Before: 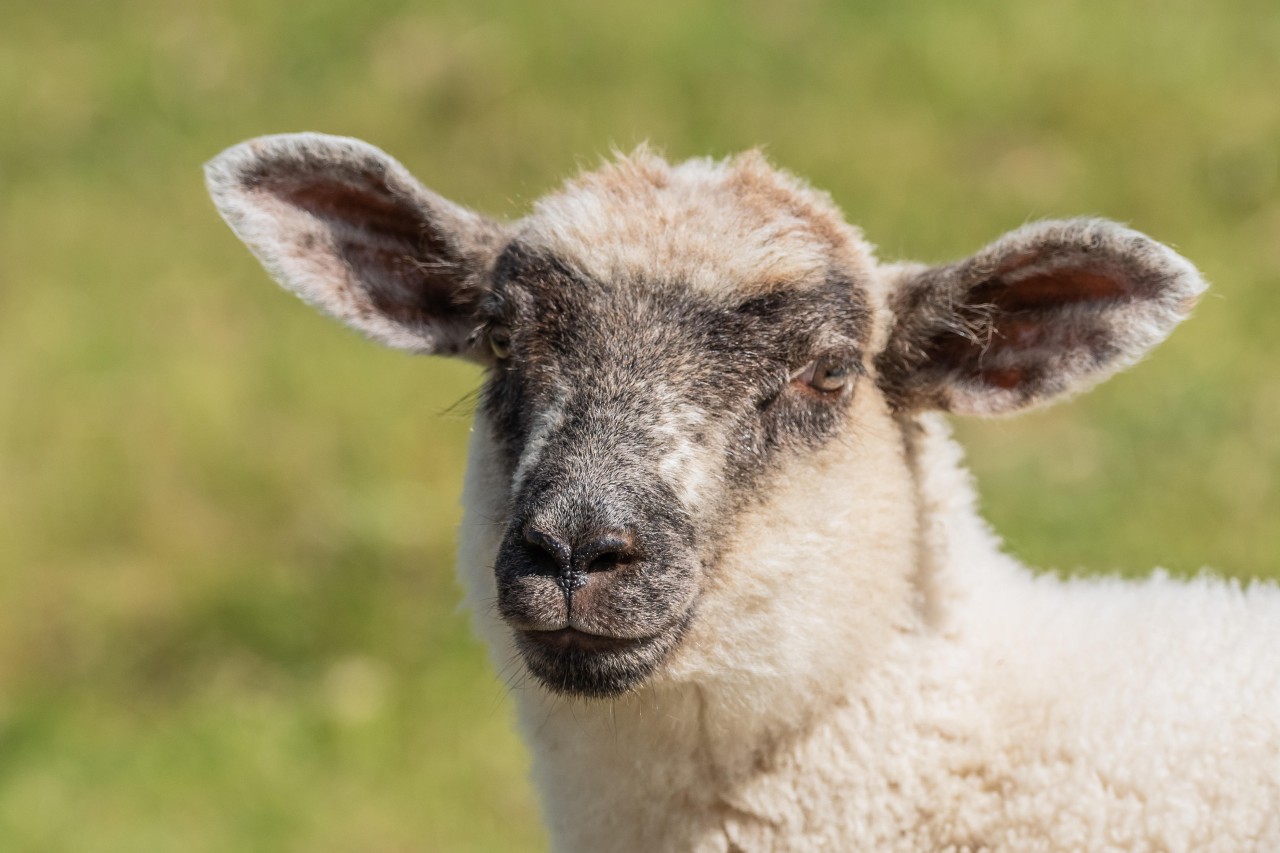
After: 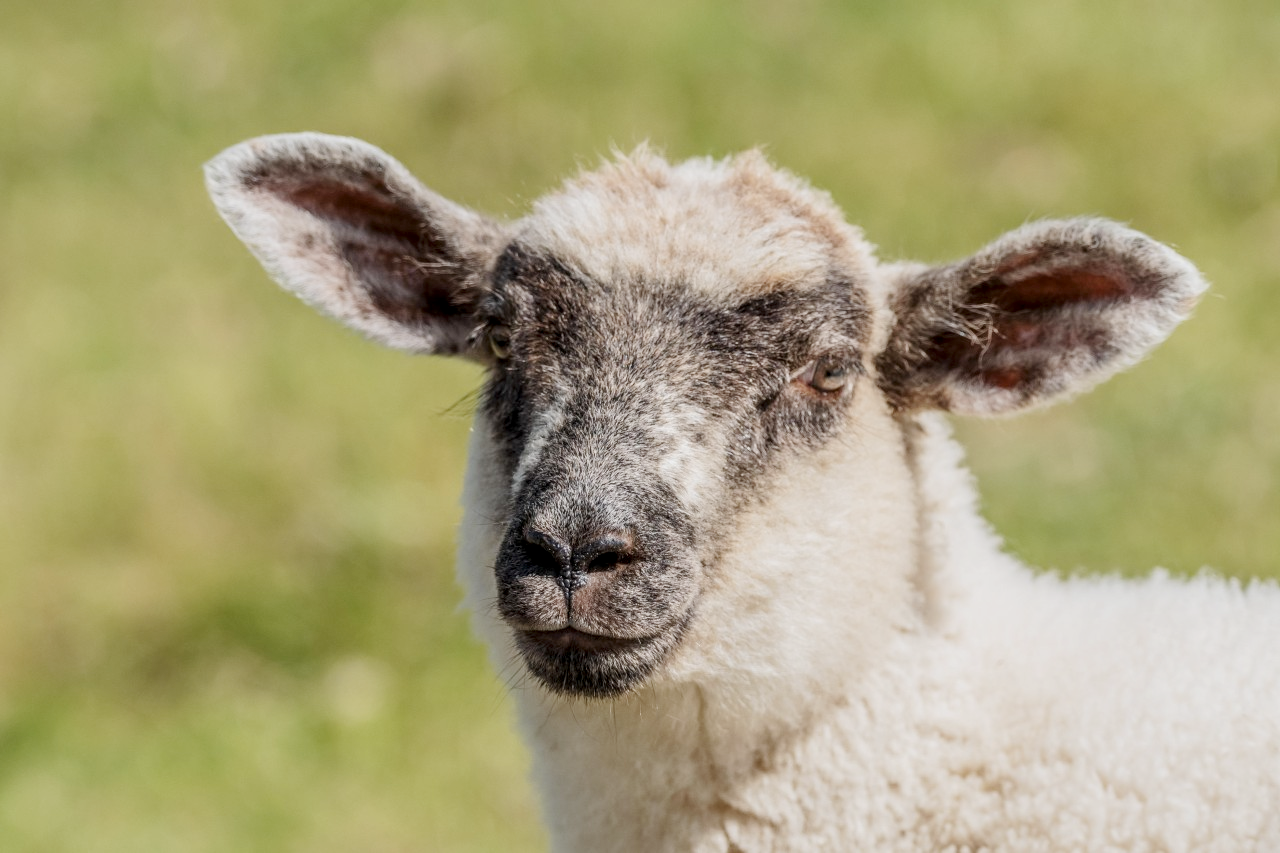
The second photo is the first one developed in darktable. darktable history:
exposure: exposure -0.317 EV, compensate highlight preservation false
base curve: curves: ch0 [(0, 0) (0.158, 0.273) (0.879, 0.895) (1, 1)], preserve colors none
local contrast: detail 130%
